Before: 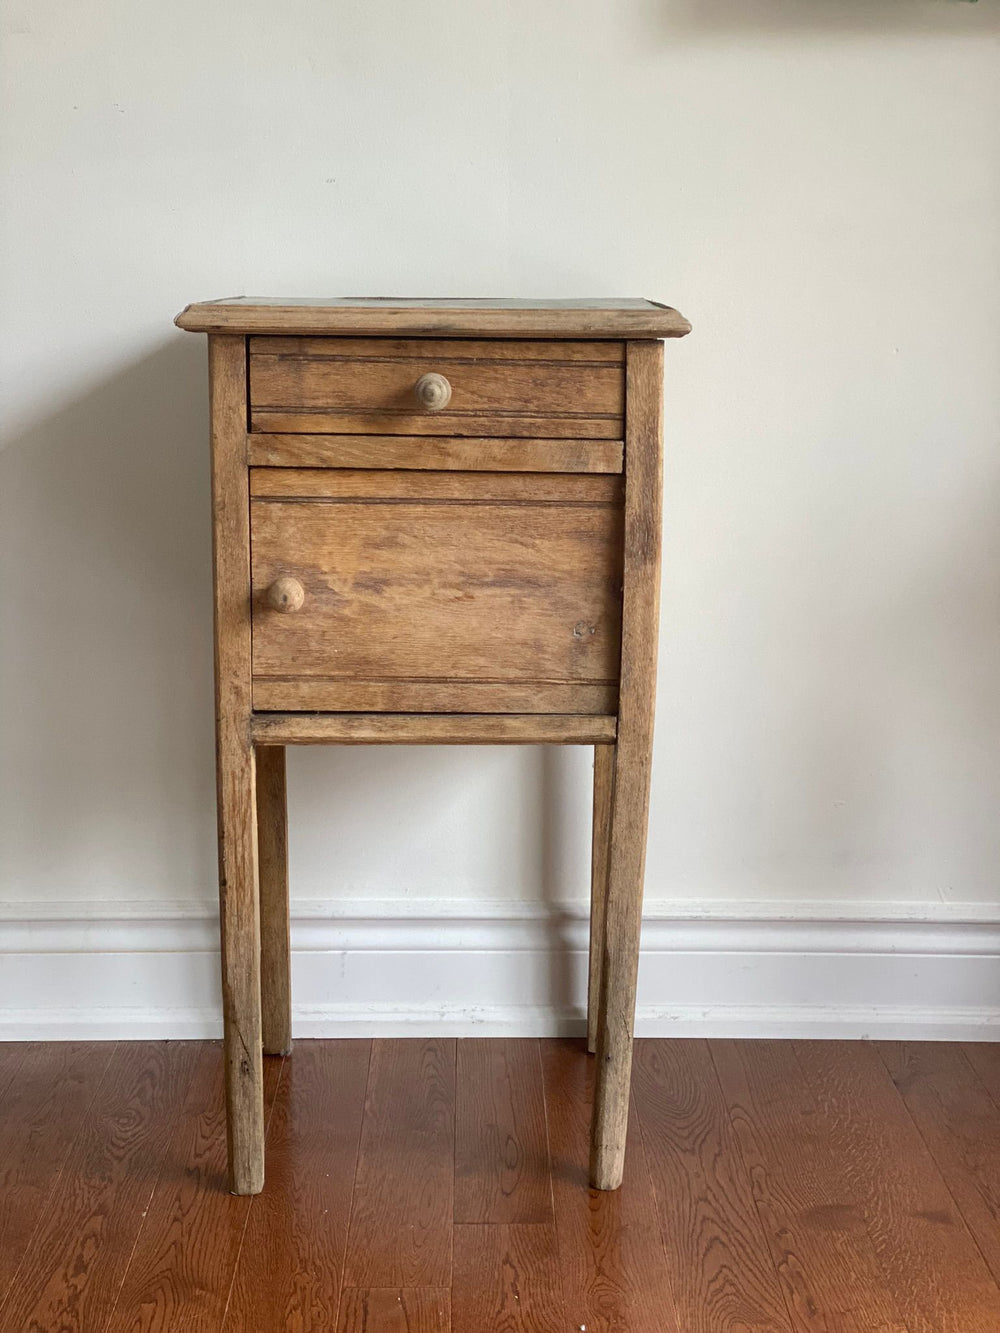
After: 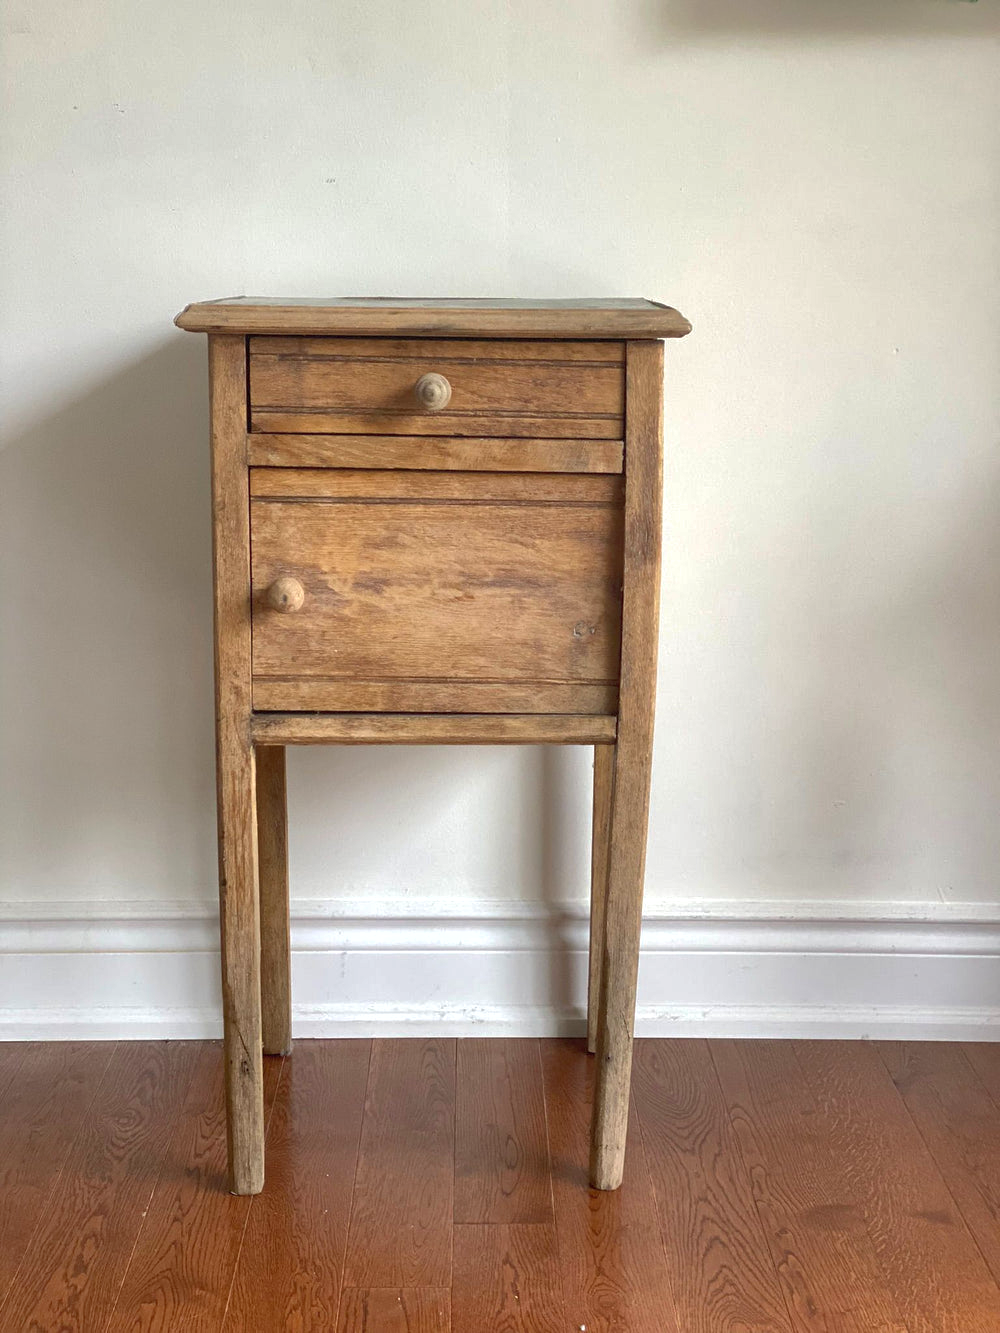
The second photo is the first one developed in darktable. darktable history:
shadows and highlights: on, module defaults
exposure: exposure 0.3 EV, compensate highlight preservation false
